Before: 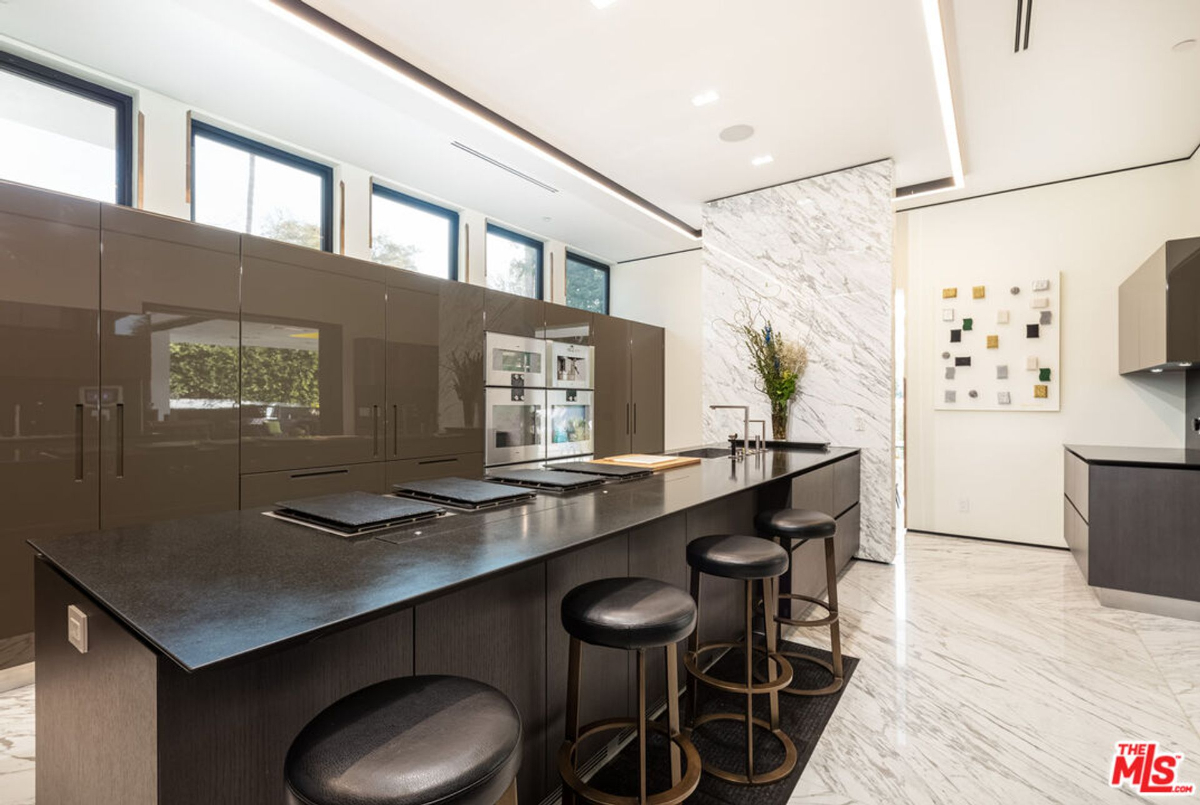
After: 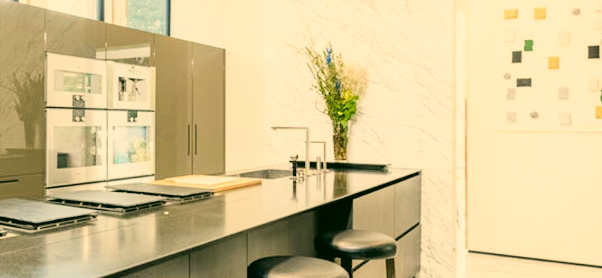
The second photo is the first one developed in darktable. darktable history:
crop: left 36.607%, top 34.735%, right 13.146%, bottom 30.611%
color correction: highlights a* 5.3, highlights b* 24.26, shadows a* -15.58, shadows b* 4.02
exposure: black level correction 0.001, exposure 1.822 EV, compensate exposure bias true, compensate highlight preservation false
filmic rgb: black relative exposure -9.22 EV, white relative exposure 6.77 EV, hardness 3.07, contrast 1.05
